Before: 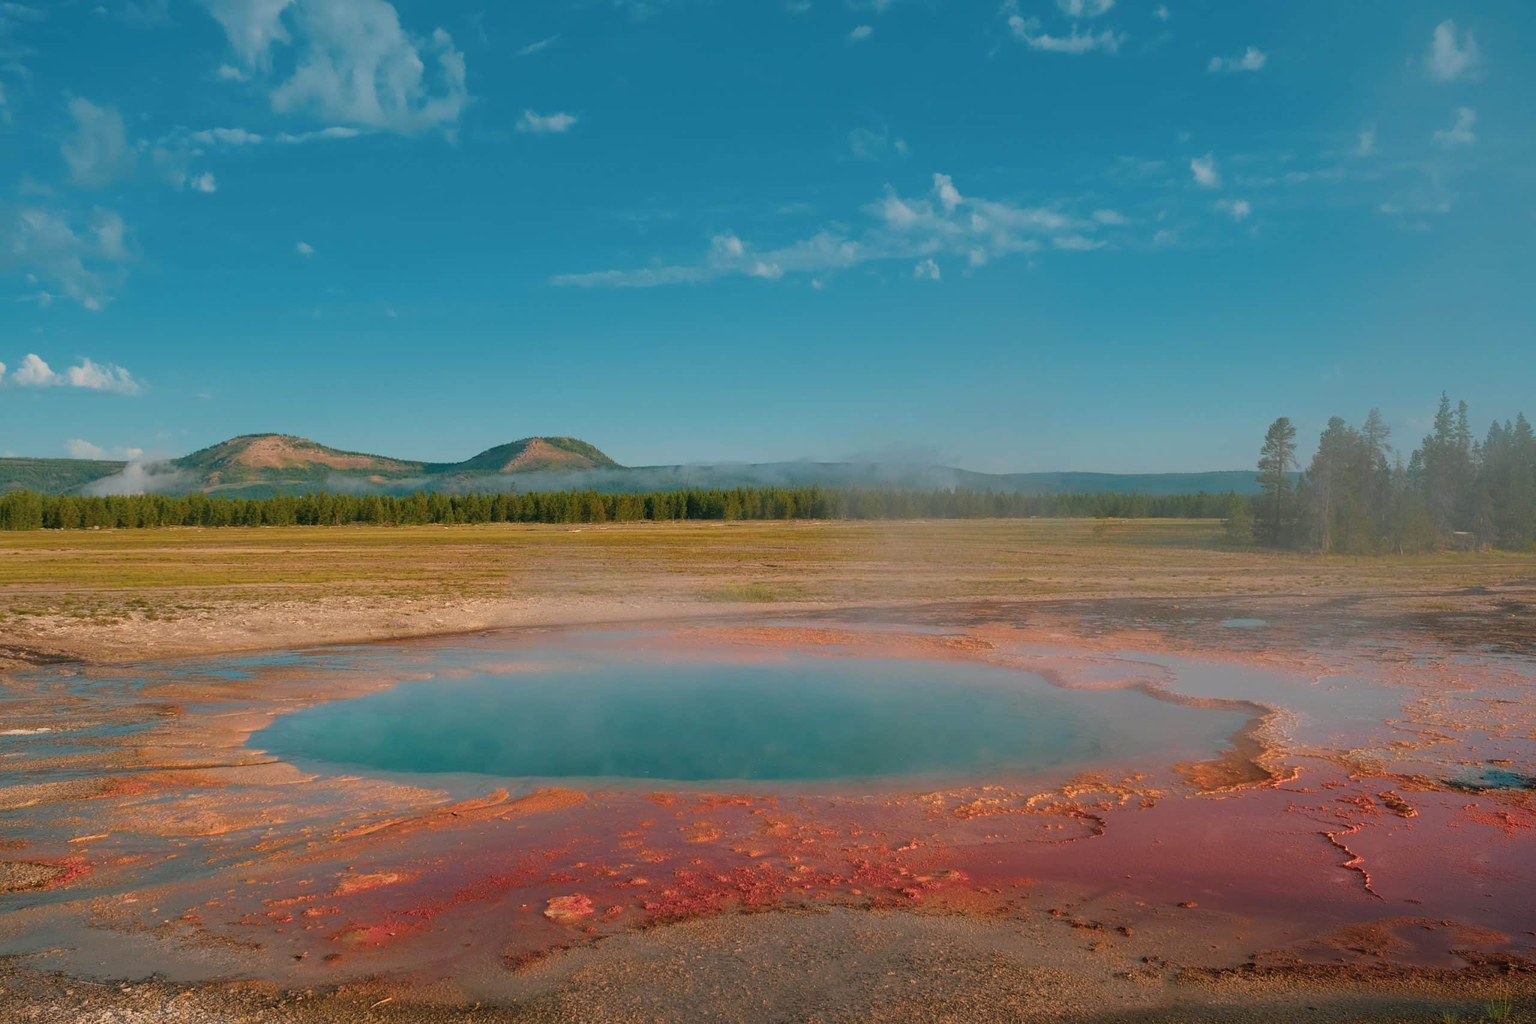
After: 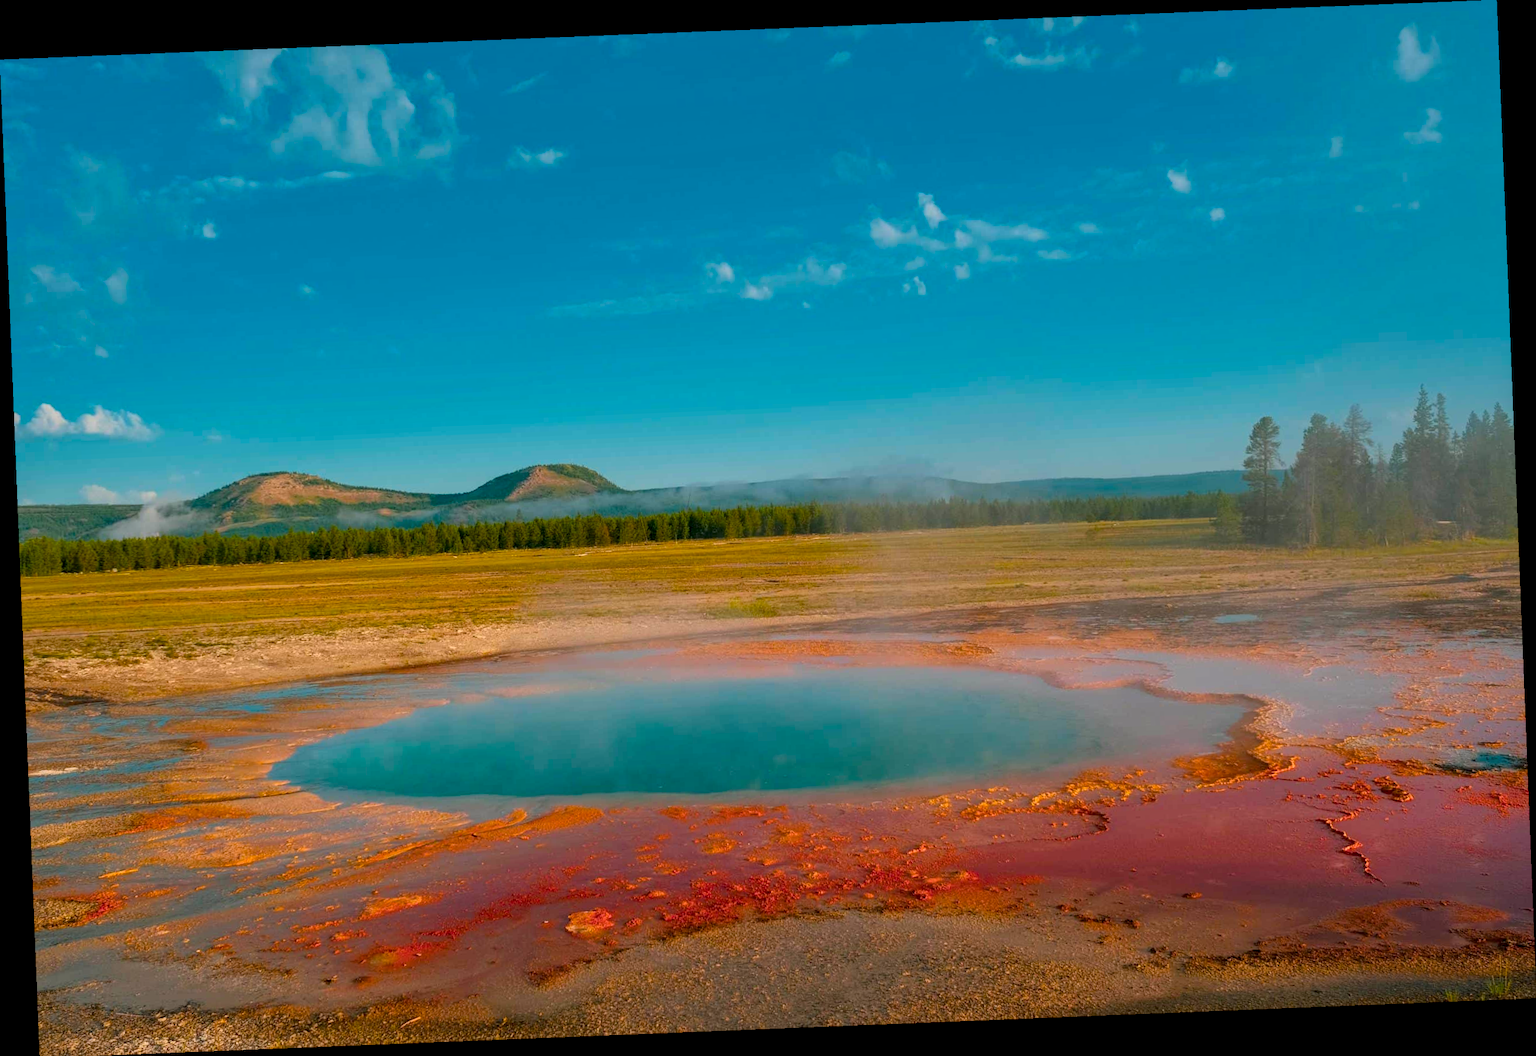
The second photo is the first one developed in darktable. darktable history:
rotate and perspective: rotation -2.29°, automatic cropping off
color balance rgb: linear chroma grading › global chroma 15%, perceptual saturation grading › global saturation 30%
local contrast: detail 130%
